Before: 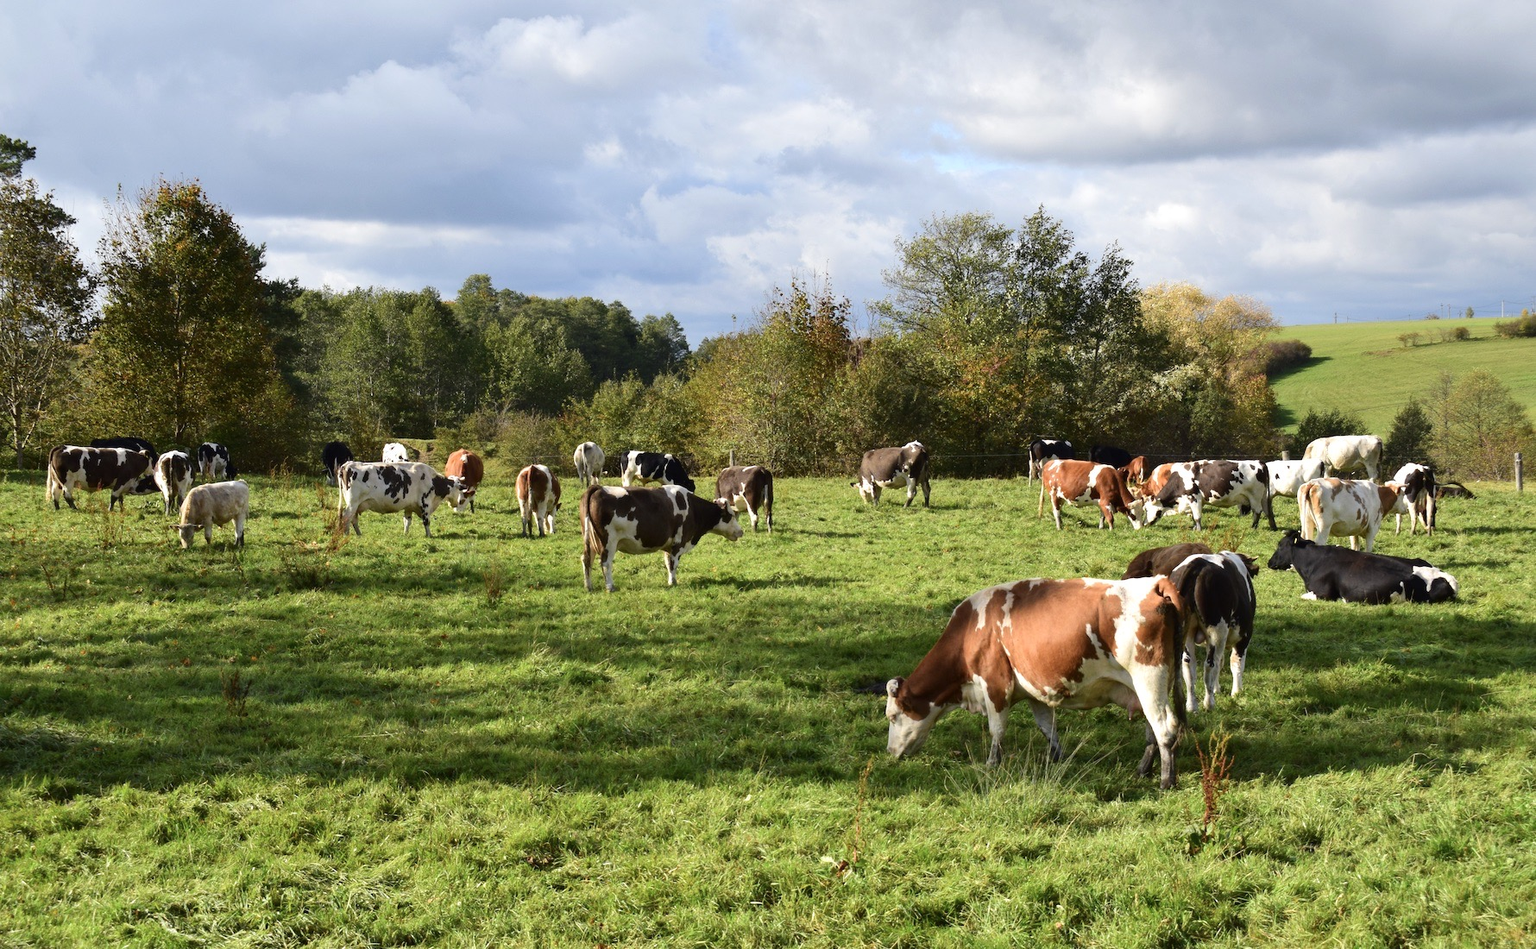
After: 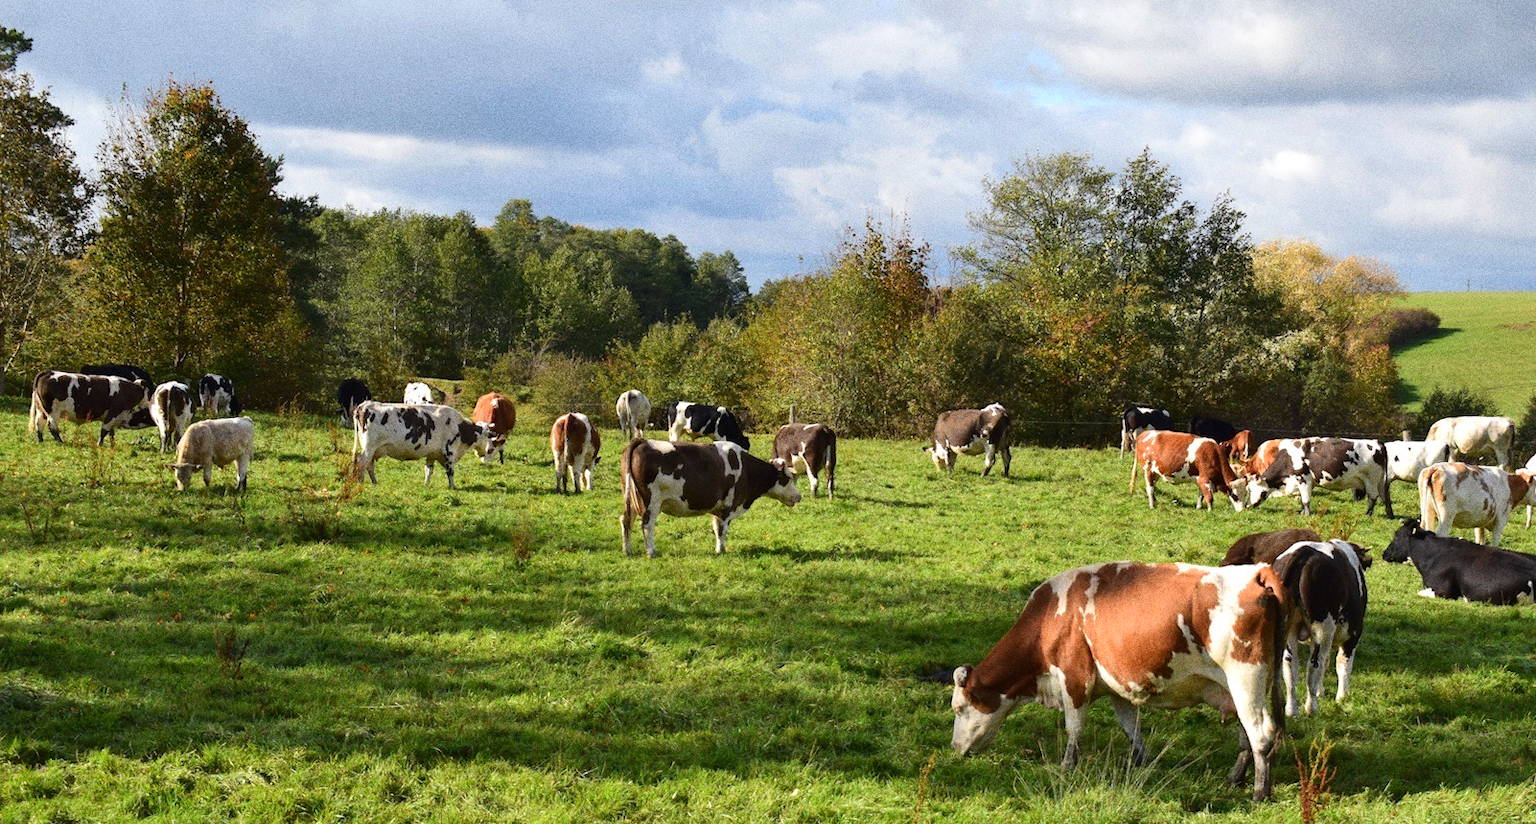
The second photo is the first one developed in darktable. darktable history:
grain: coarseness 0.09 ISO, strength 40%
rotate and perspective: rotation 2.27°, automatic cropping off
crop and rotate: left 2.425%, top 11.305%, right 9.6%, bottom 15.08%
